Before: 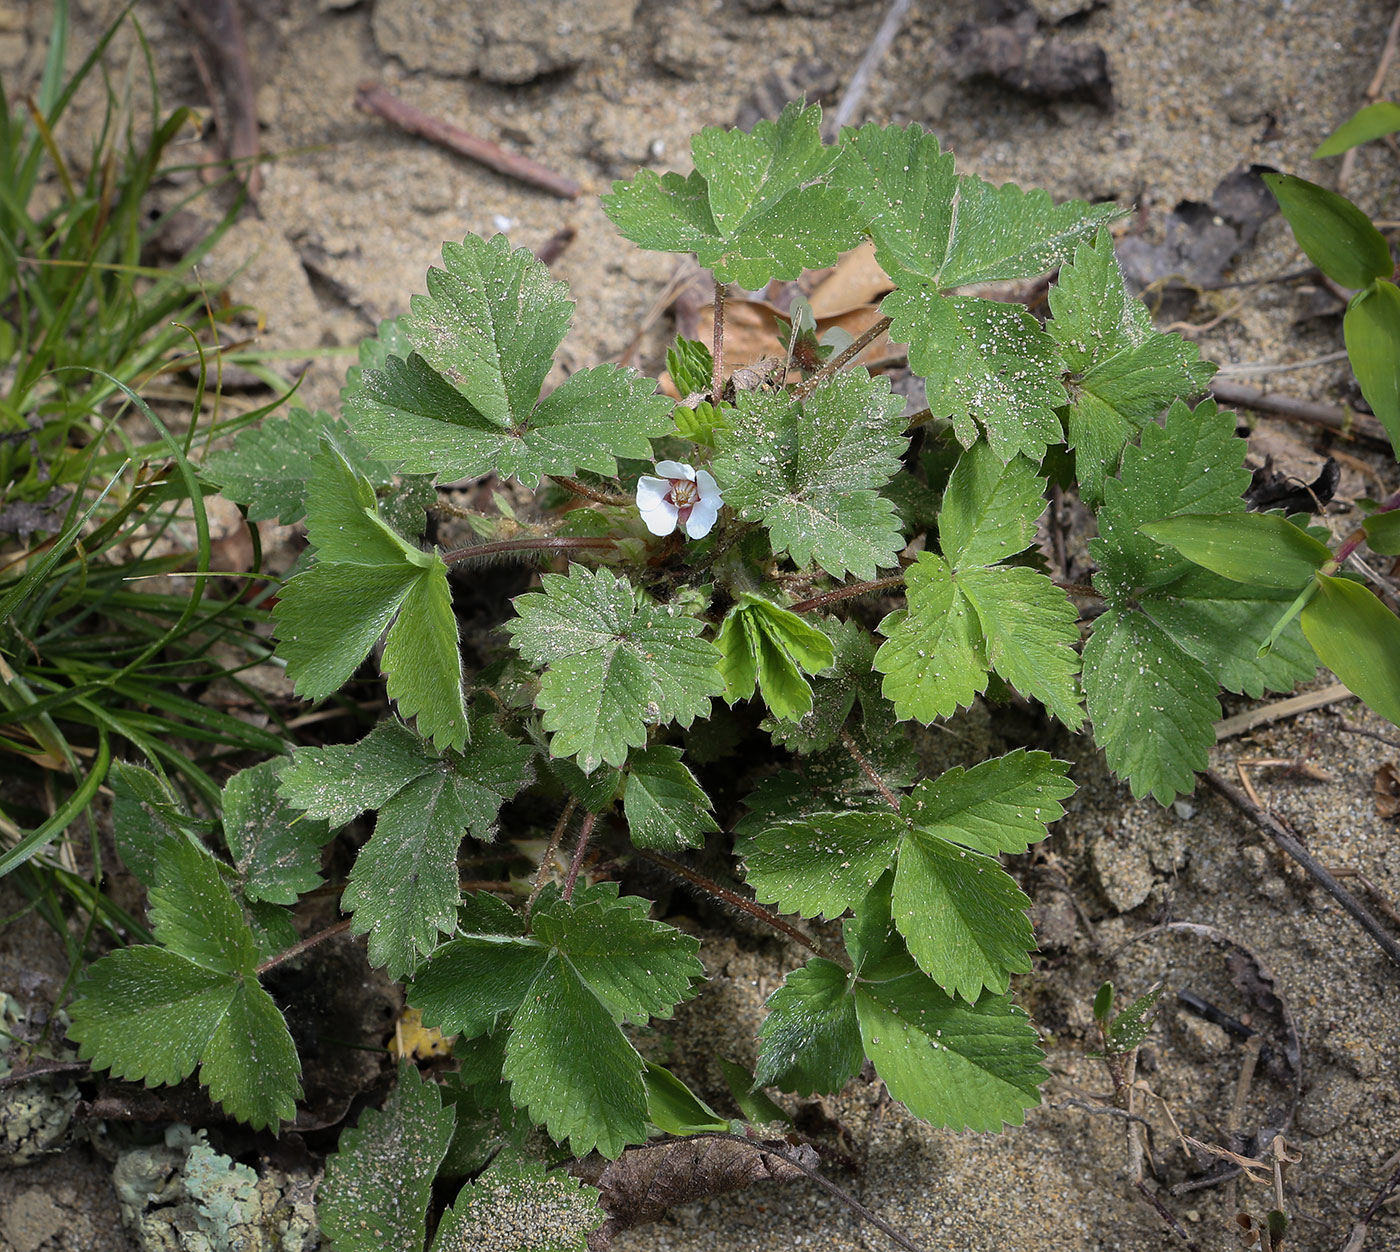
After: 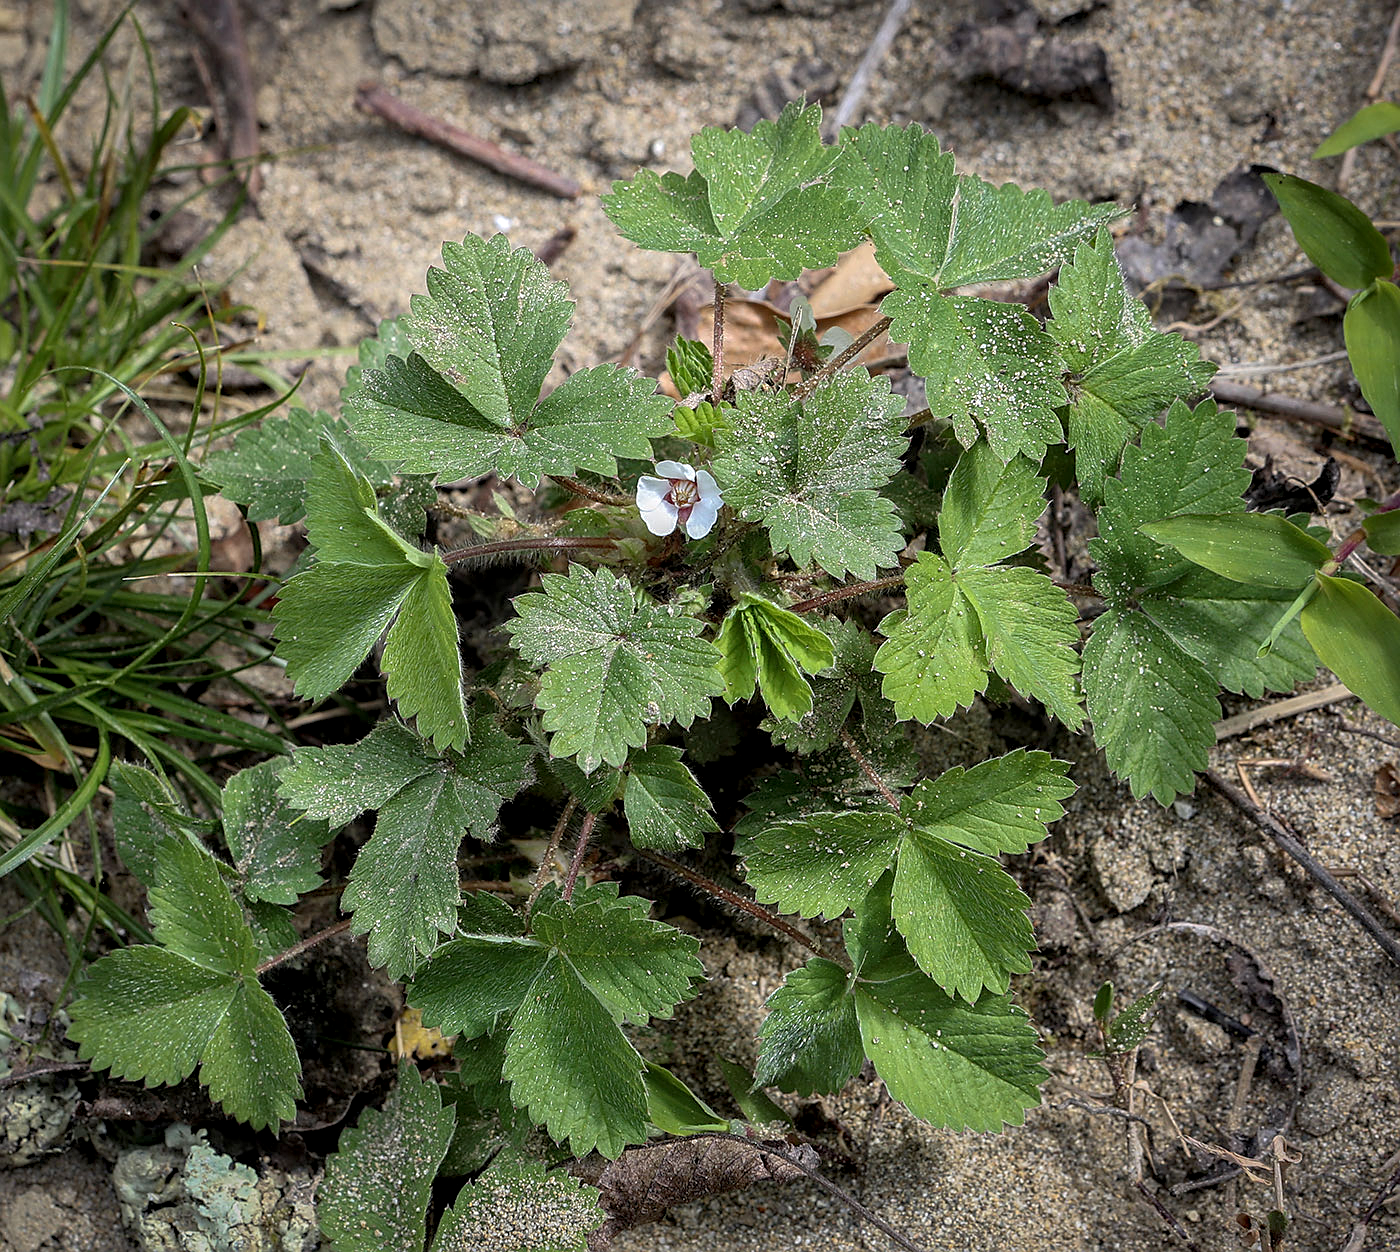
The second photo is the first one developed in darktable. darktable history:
shadows and highlights: on, module defaults
local contrast: detail 142%
sharpen: on, module defaults
